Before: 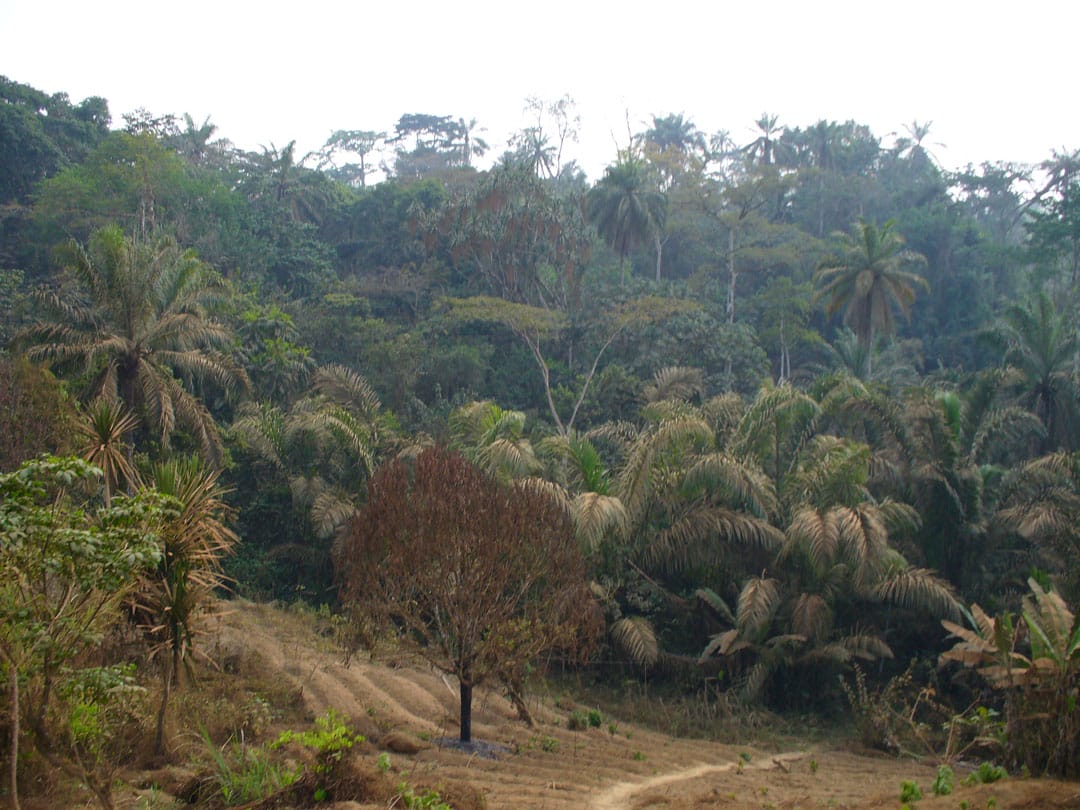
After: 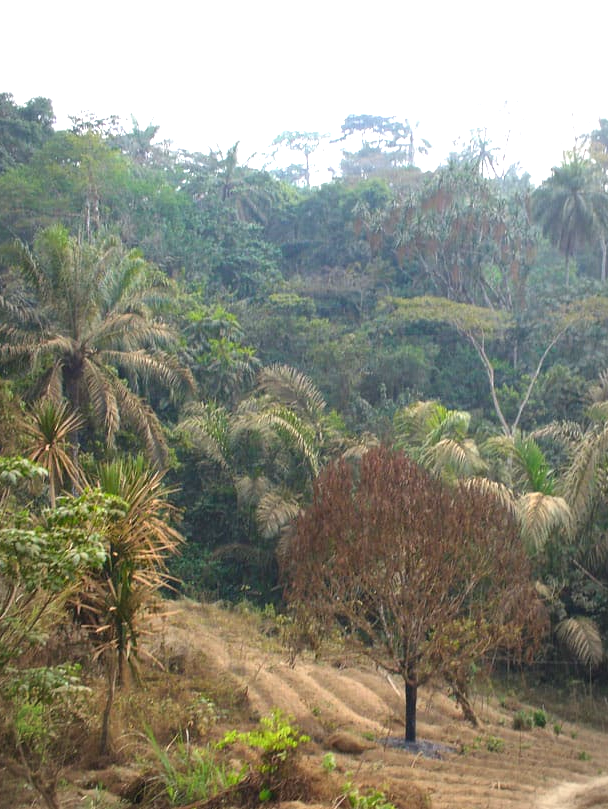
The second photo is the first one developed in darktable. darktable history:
exposure: black level correction 0, exposure 0.95 EV, compensate exposure bias true, compensate highlight preservation false
crop: left 5.114%, right 38.589%
vignetting: fall-off start 97%, fall-off radius 100%, width/height ratio 0.609, unbound false
